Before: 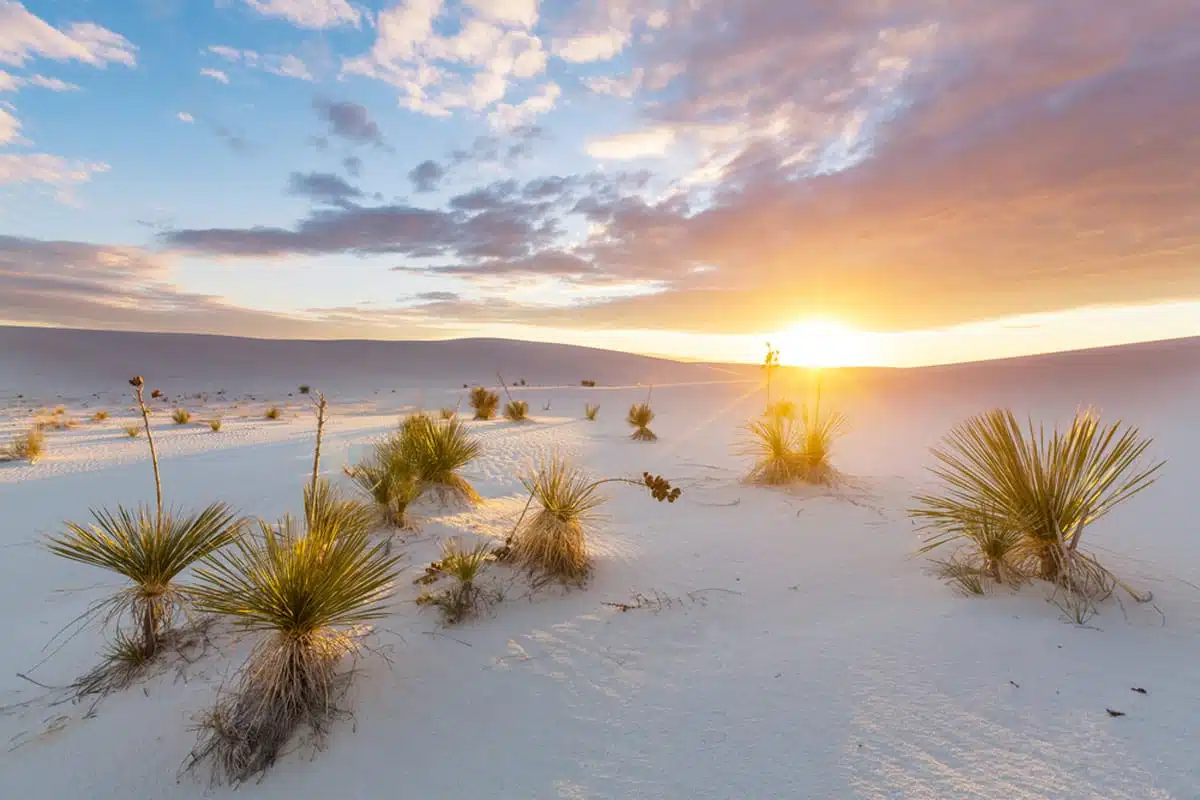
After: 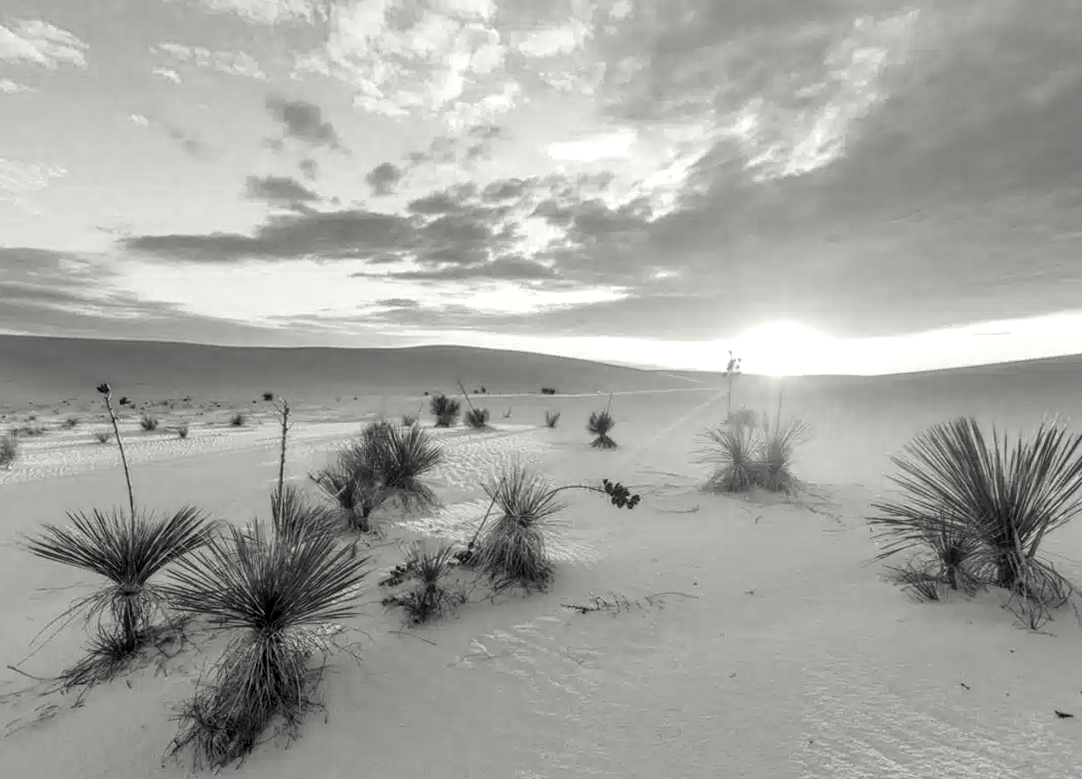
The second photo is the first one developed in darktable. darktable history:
color correction: highlights b* 3
crop and rotate: right 5.167%
rotate and perspective: rotation 0.074°, lens shift (vertical) 0.096, lens shift (horizontal) -0.041, crop left 0.043, crop right 0.952, crop top 0.024, crop bottom 0.979
color calibration: output gray [0.25, 0.35, 0.4, 0], x 0.383, y 0.372, temperature 3905.17 K
local contrast: highlights 61%, detail 143%, midtone range 0.428
